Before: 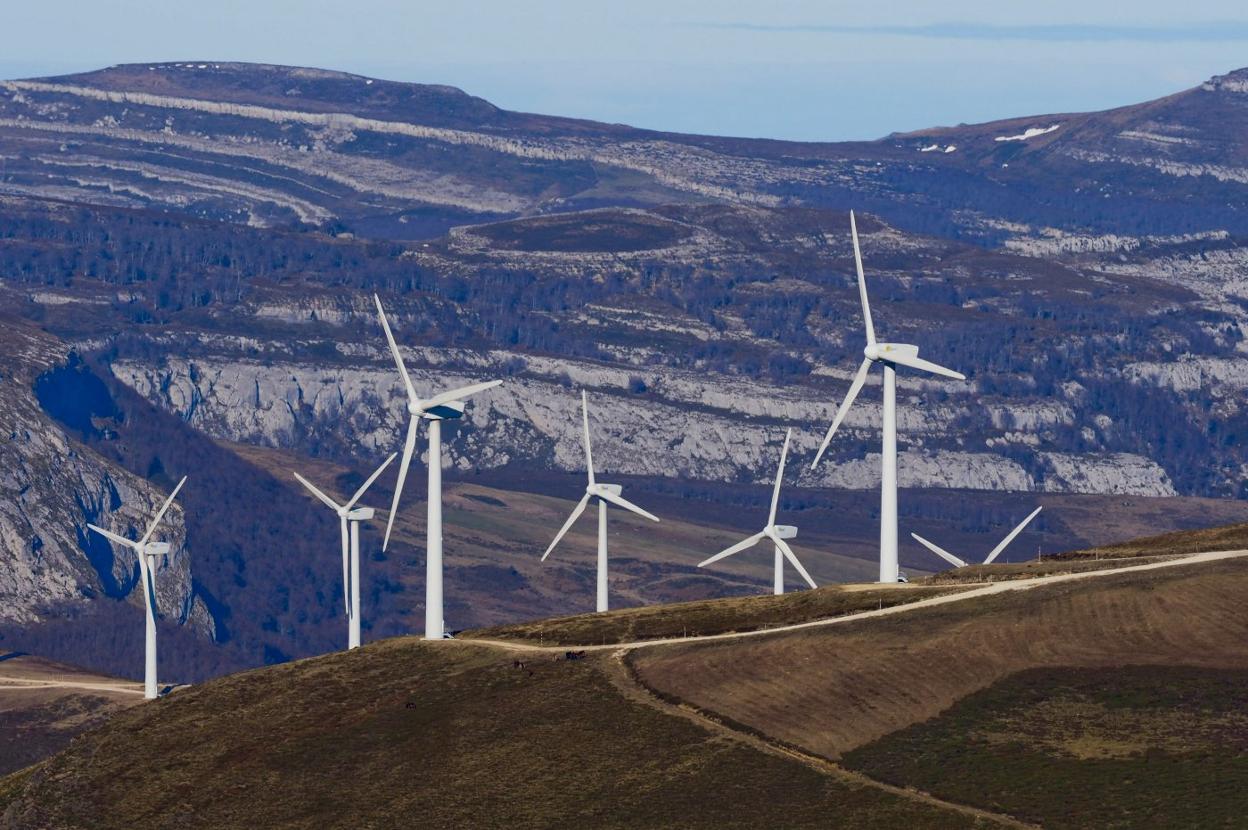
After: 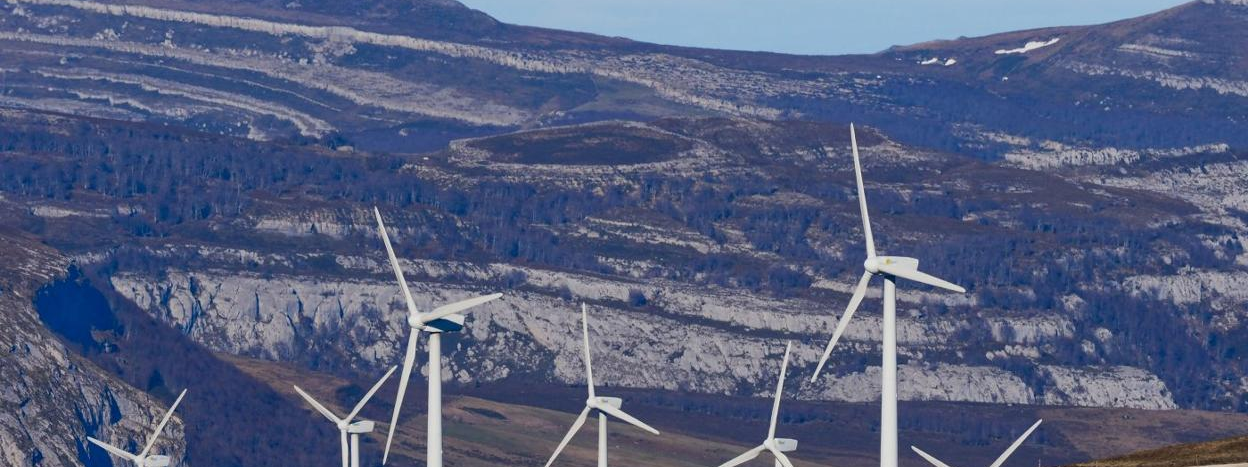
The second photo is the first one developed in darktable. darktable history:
crop and rotate: top 10.568%, bottom 33.156%
